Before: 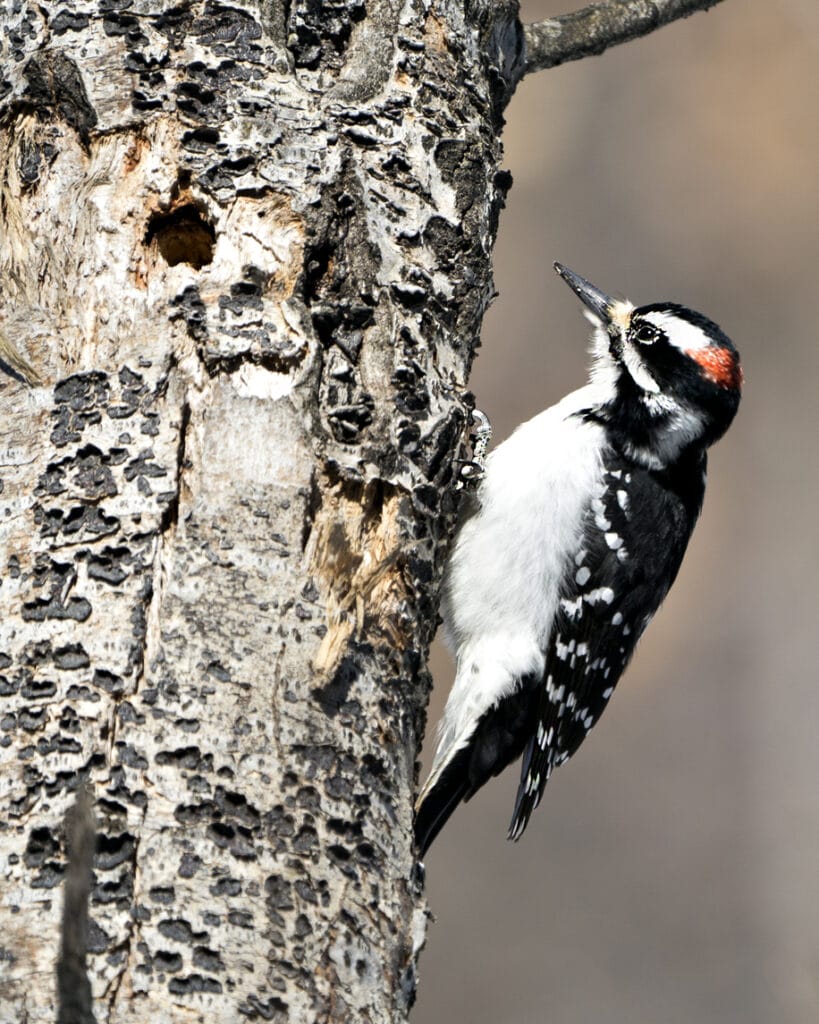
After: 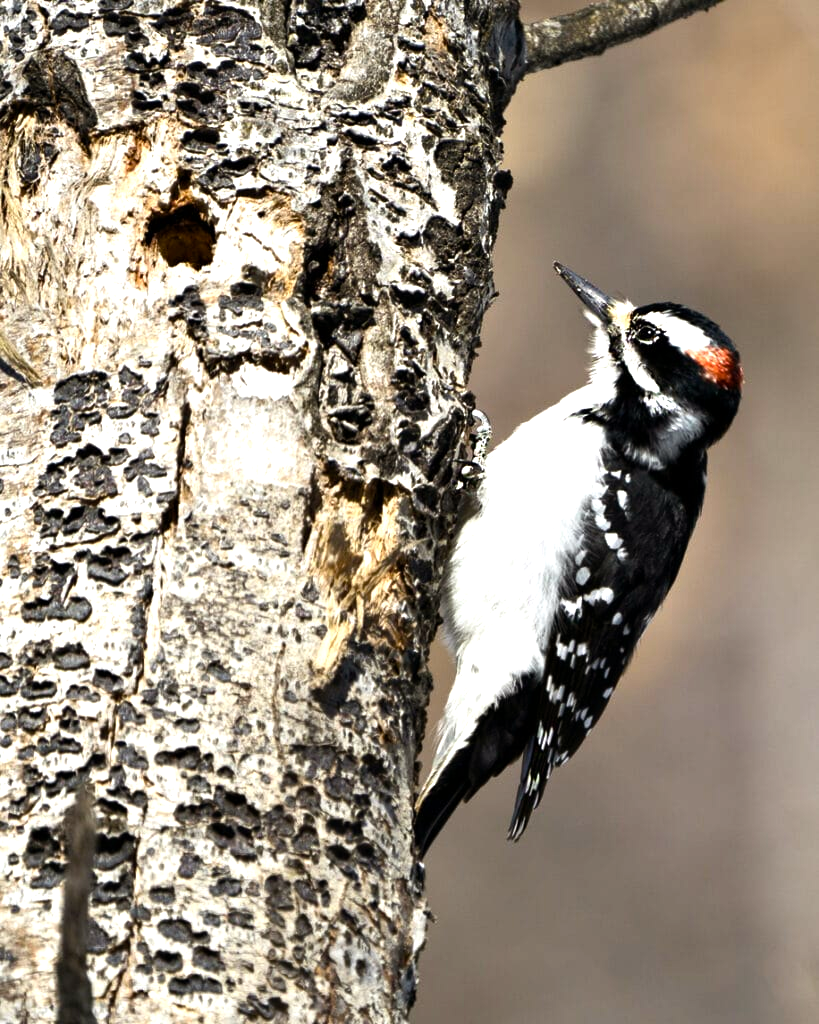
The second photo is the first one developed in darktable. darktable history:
color balance rgb: power › chroma 0.656%, power › hue 60°, linear chroma grading › global chroma -15.032%, perceptual saturation grading › global saturation 0.291%, perceptual saturation grading › highlights -19.742%, perceptual saturation grading › shadows 19.075%, perceptual brilliance grading › global brilliance 15.746%, perceptual brilliance grading › shadows -34.333%, global vibrance 59.26%
